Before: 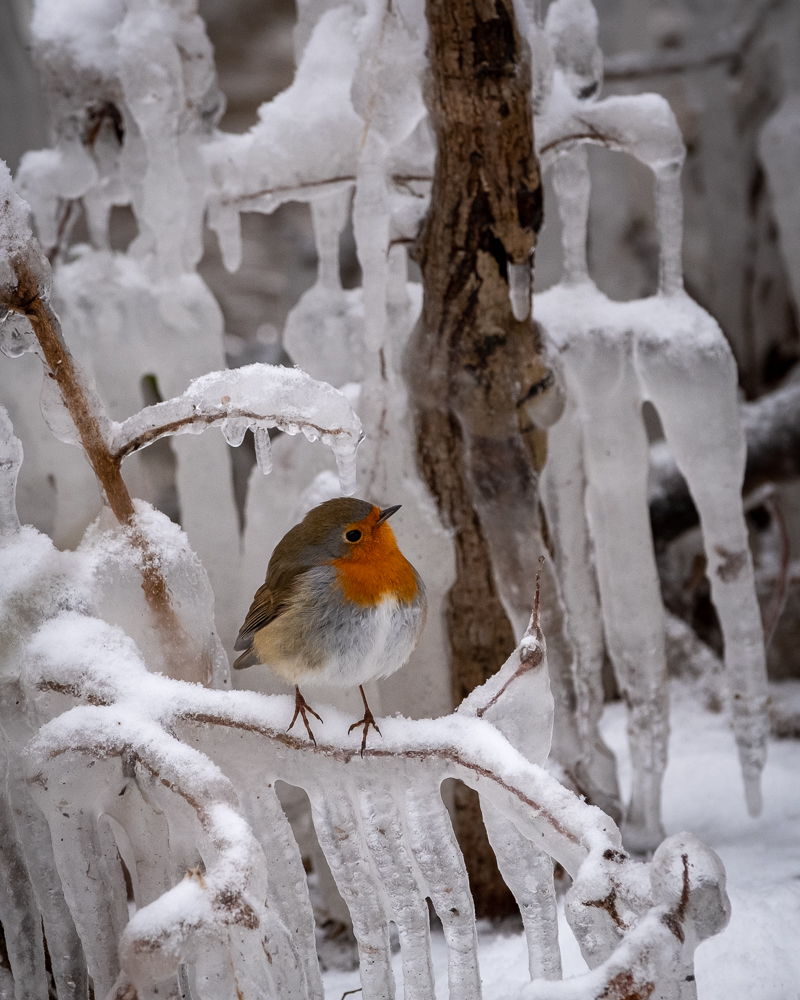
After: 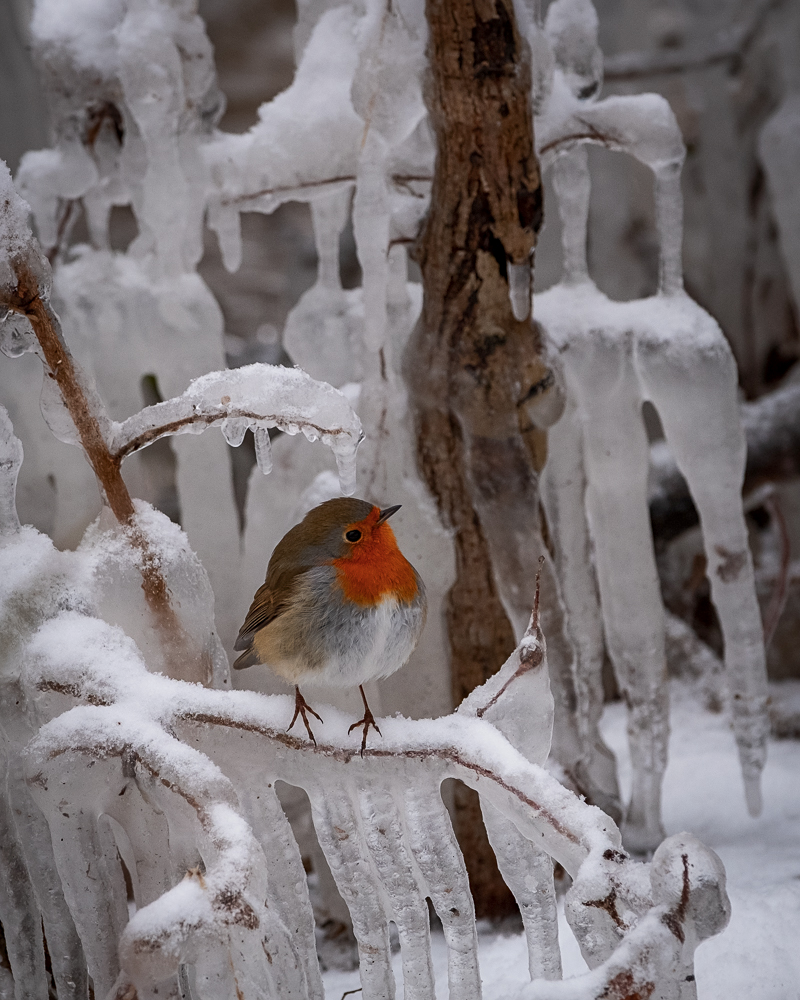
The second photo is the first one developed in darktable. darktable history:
color zones: curves: ch1 [(0.29, 0.492) (0.373, 0.185) (0.509, 0.481)]; ch2 [(0.25, 0.462) (0.749, 0.457)]
tone equalizer: -8 EV 0.212 EV, -7 EV 0.386 EV, -6 EV 0.415 EV, -5 EV 0.249 EV, -3 EV -0.252 EV, -2 EV -0.432 EV, -1 EV -0.433 EV, +0 EV -0.245 EV
sharpen: amount 0.212
